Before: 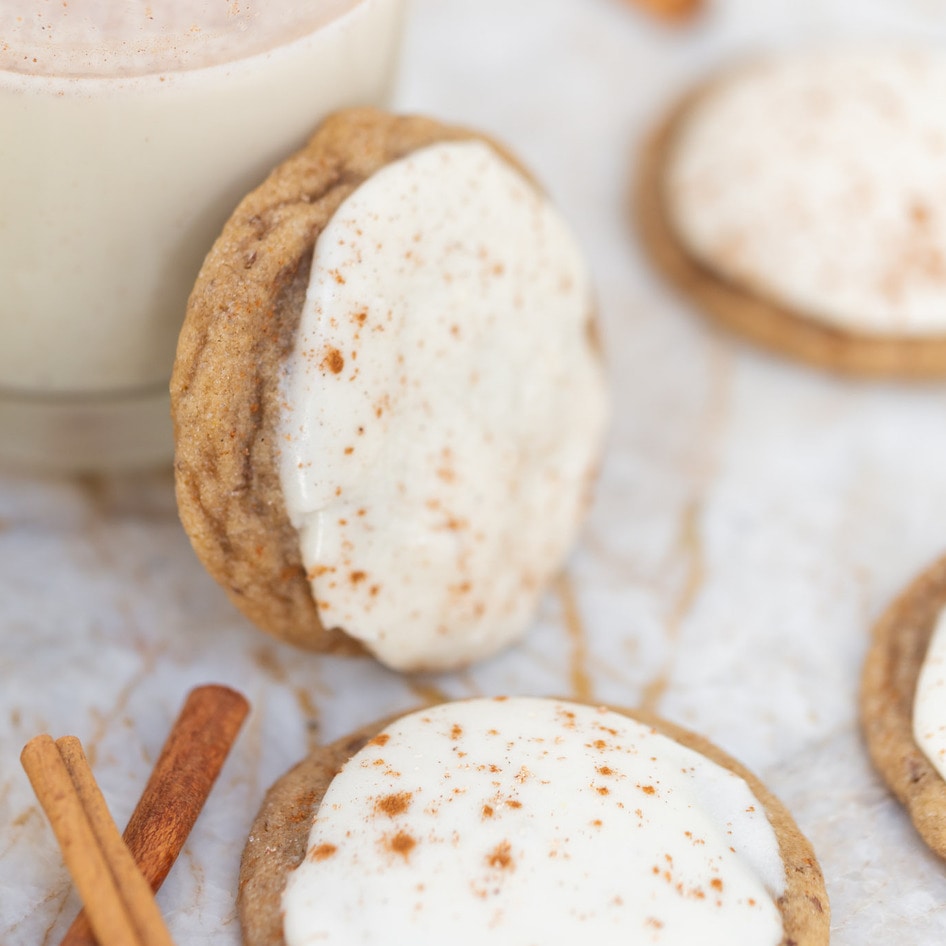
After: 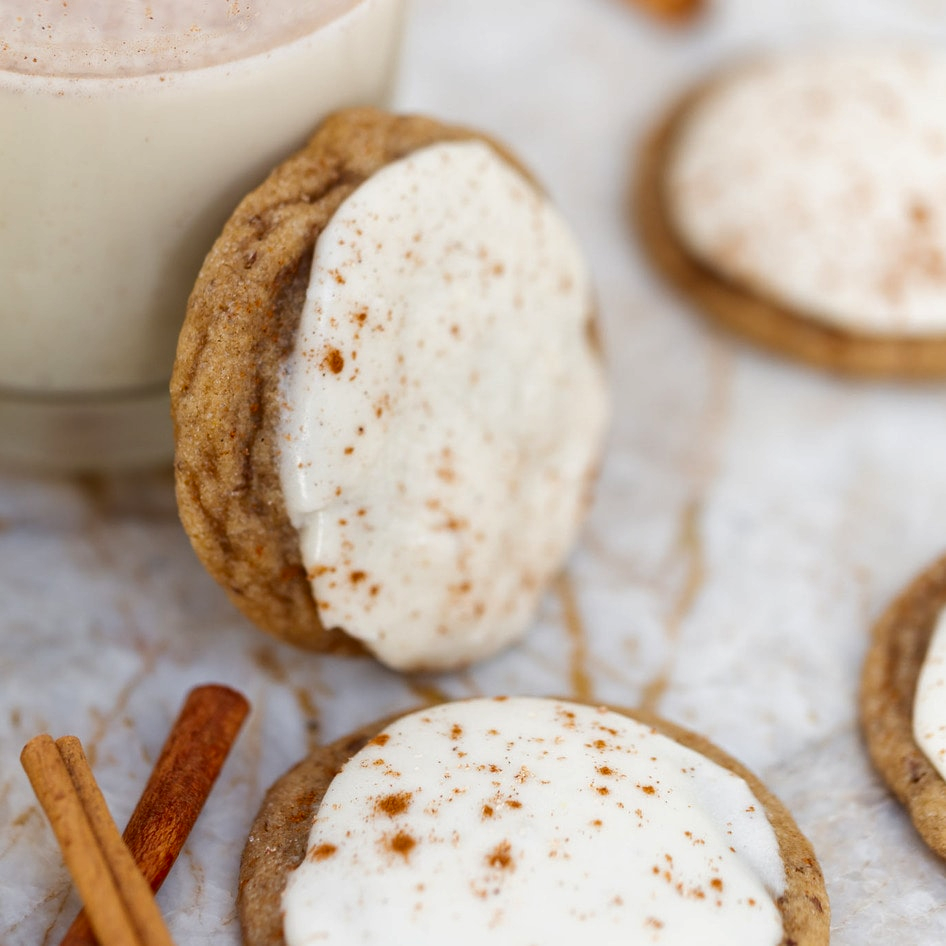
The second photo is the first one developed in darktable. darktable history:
contrast brightness saturation: contrast 0.096, brightness -0.272, saturation 0.138
